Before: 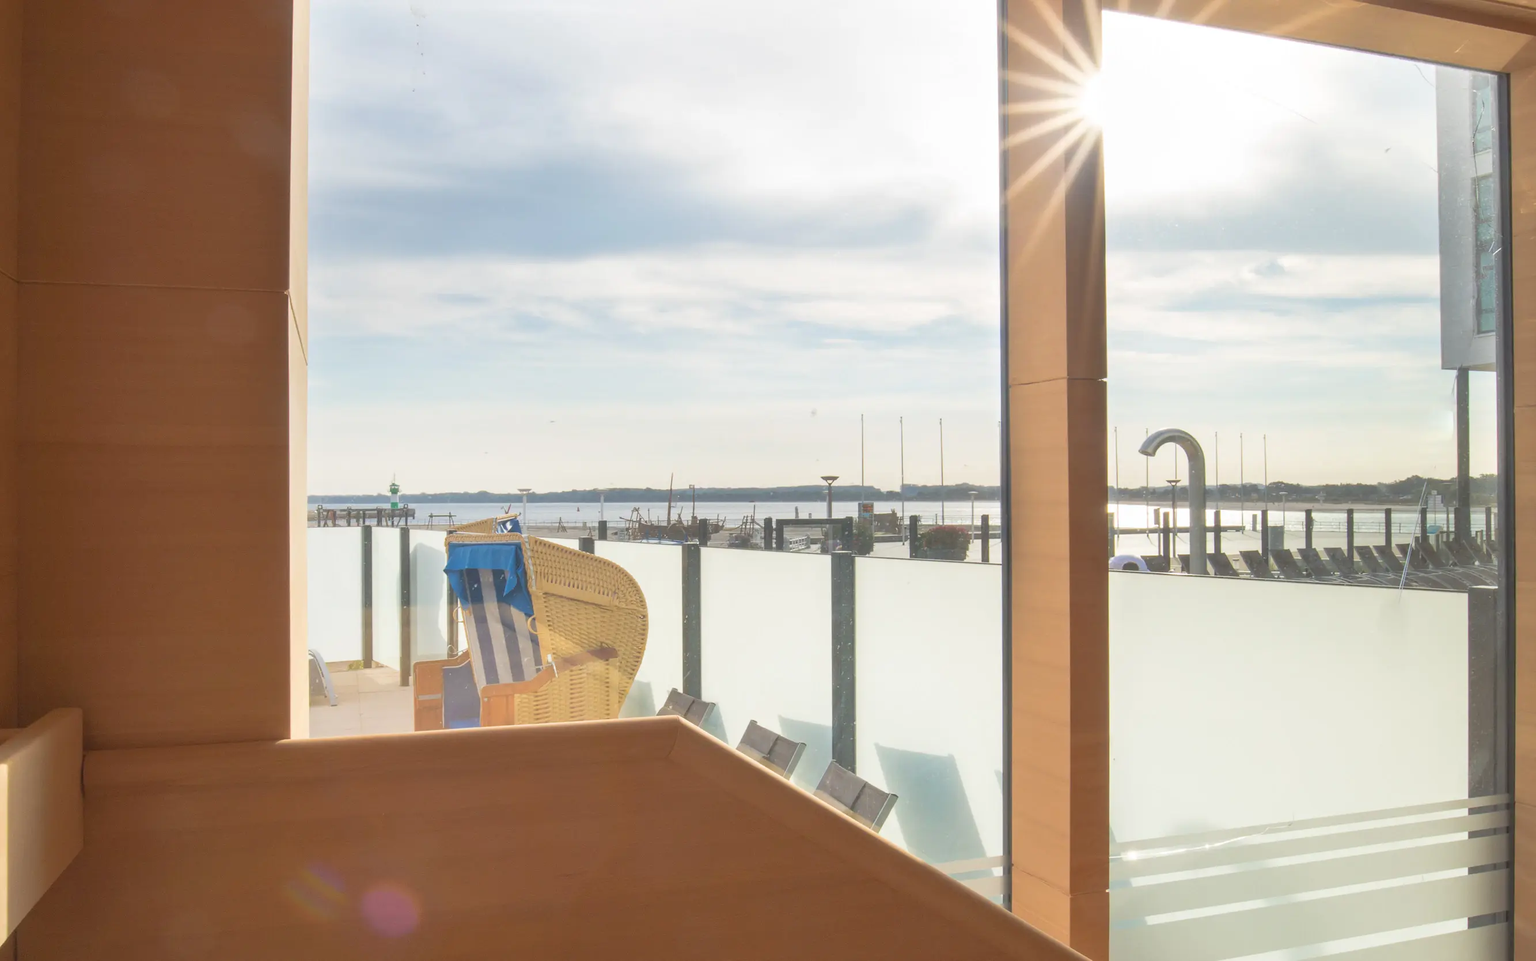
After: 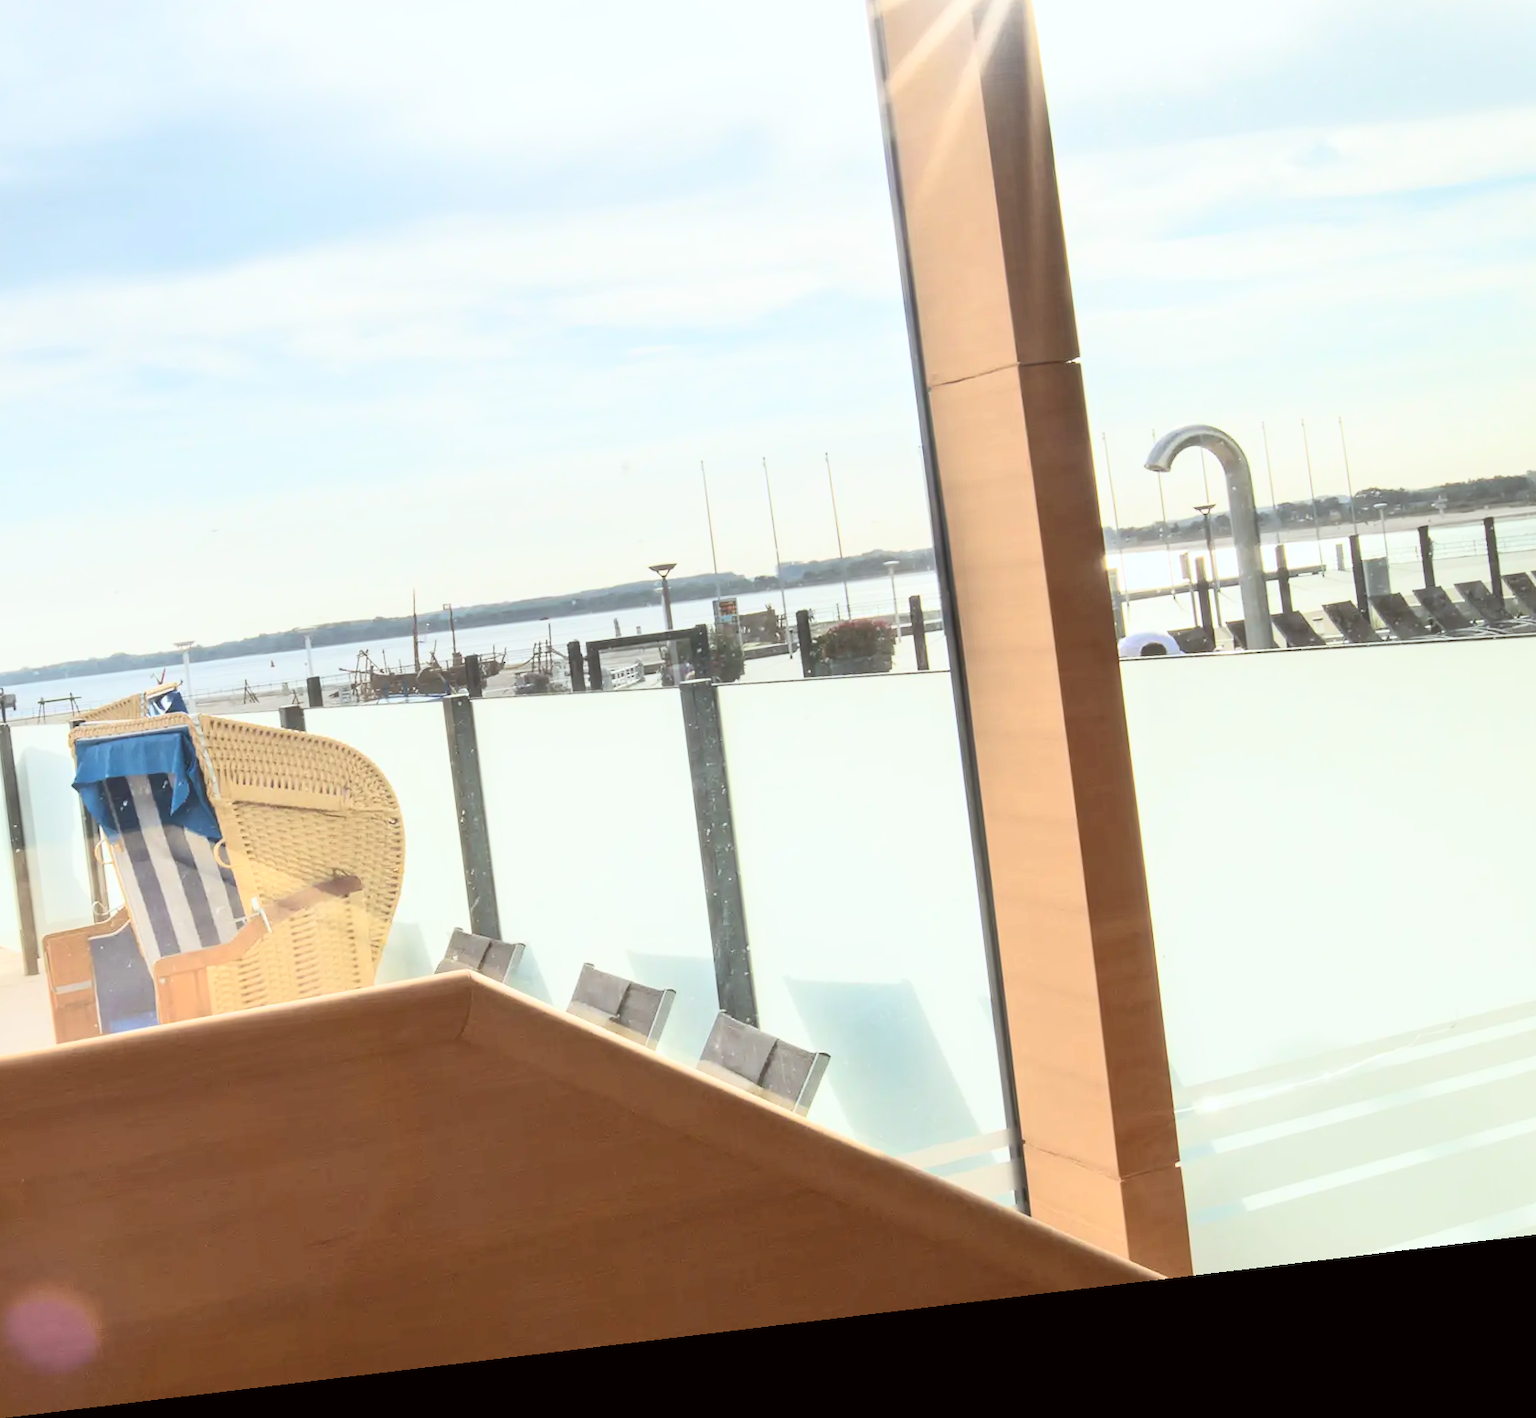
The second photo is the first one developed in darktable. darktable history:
rotate and perspective: rotation -6.83°, automatic cropping off
crop and rotate: left 28.256%, top 17.734%, right 12.656%, bottom 3.573%
contrast brightness saturation: contrast 0.39, brightness 0.1
color correction: highlights a* -2.73, highlights b* -2.09, shadows a* 2.41, shadows b* 2.73
